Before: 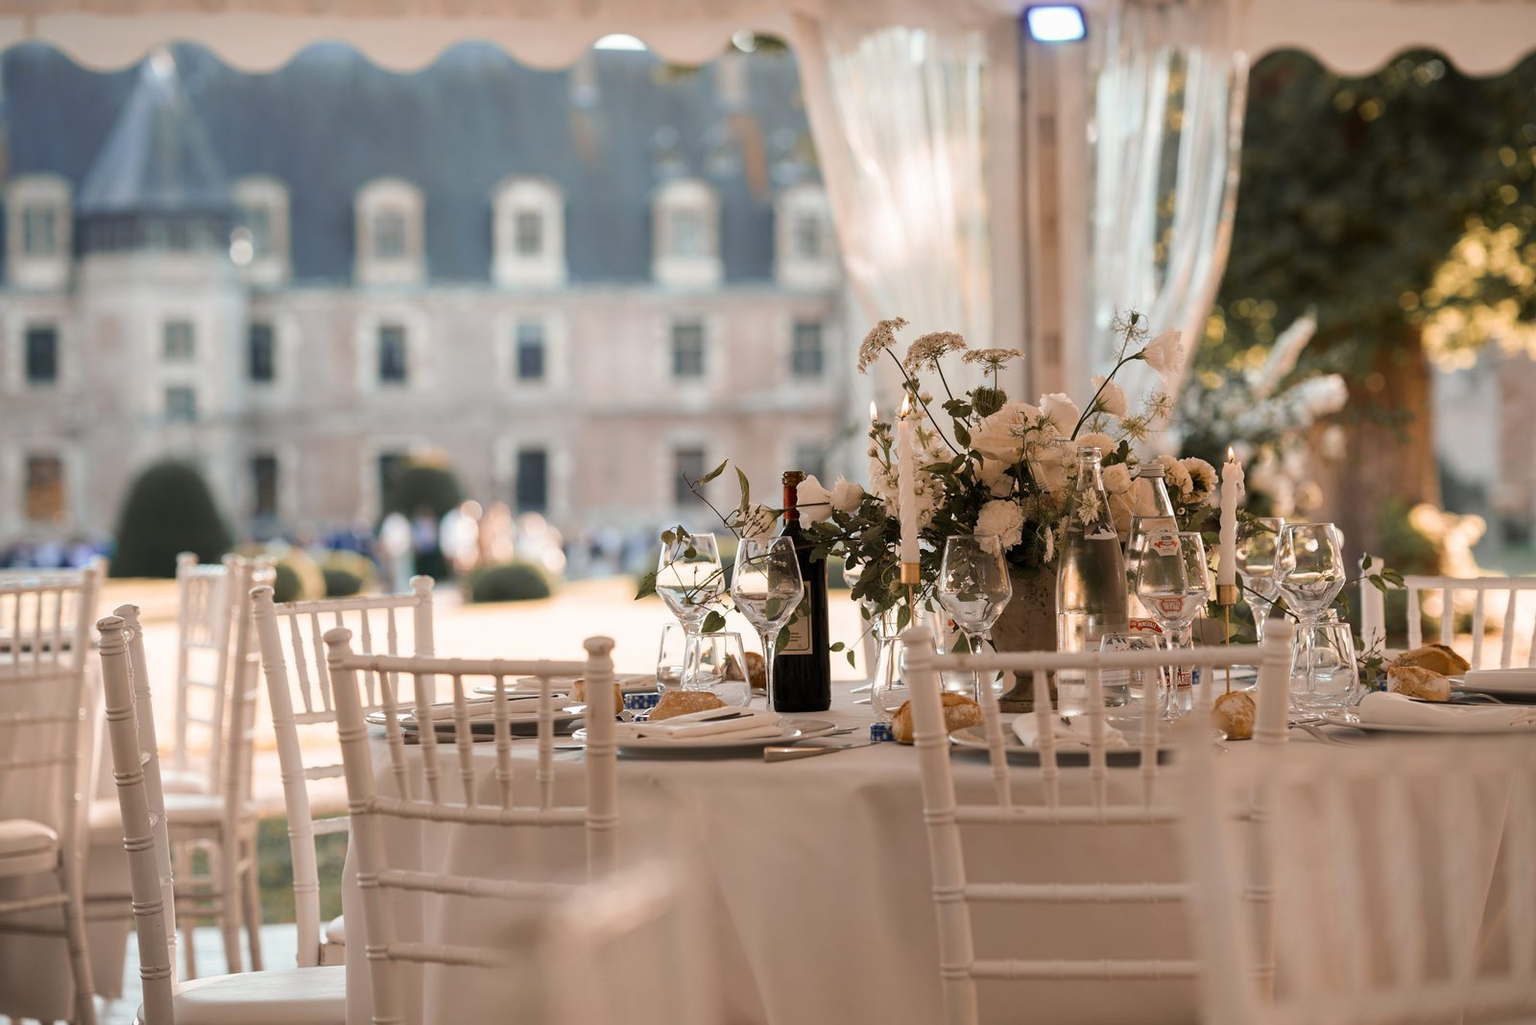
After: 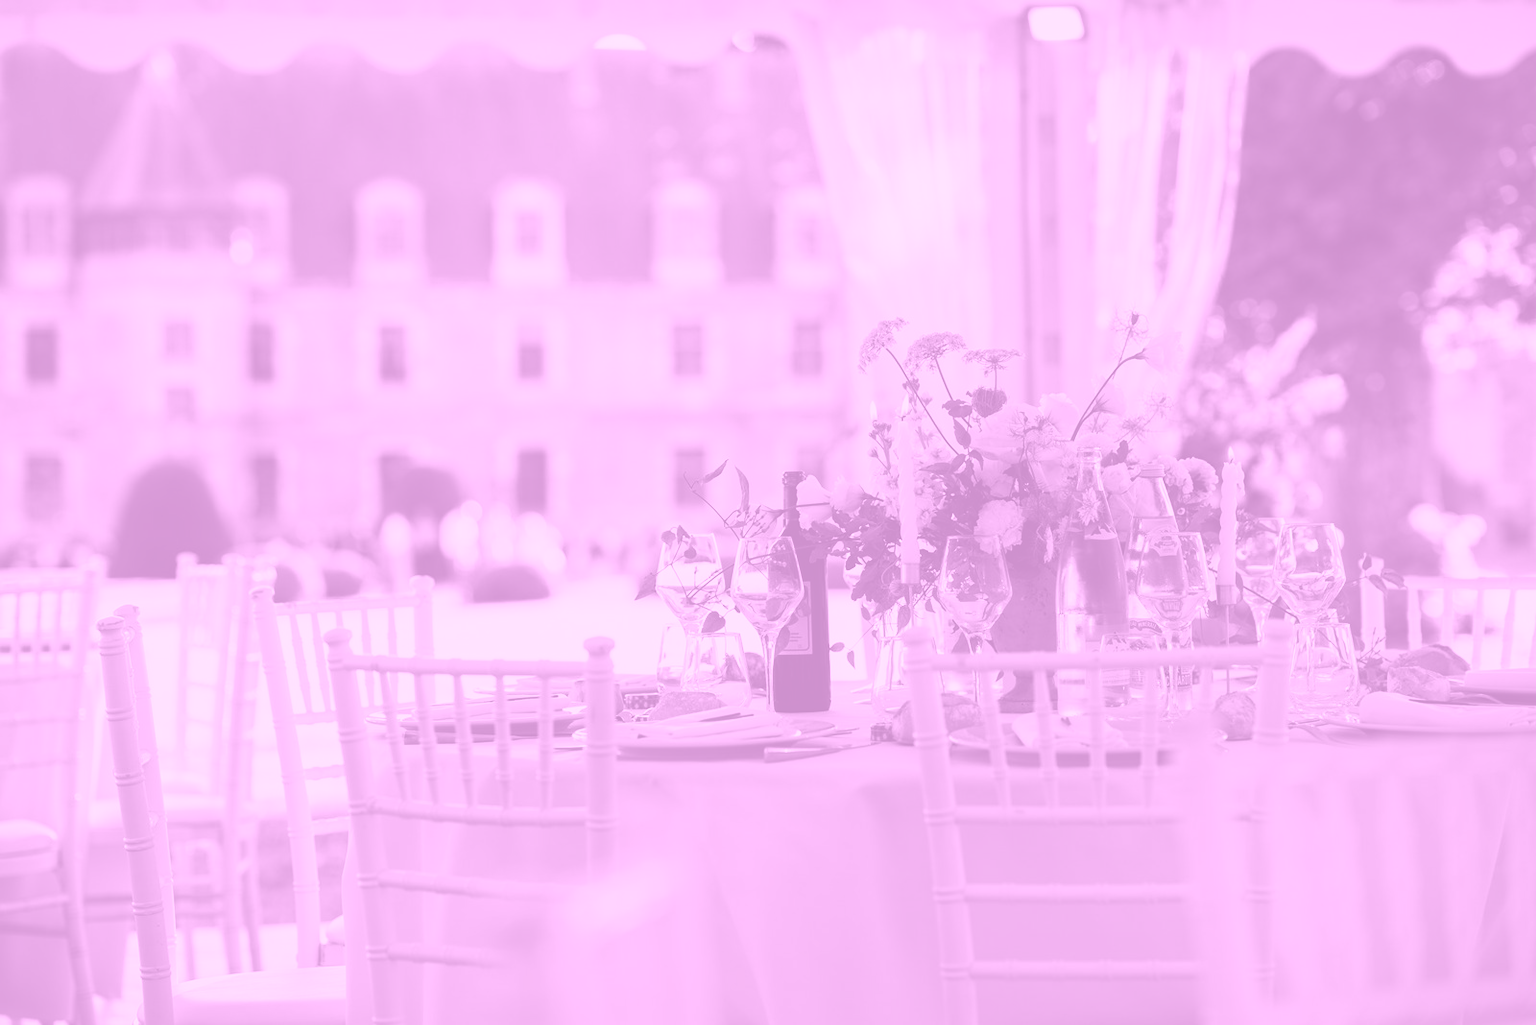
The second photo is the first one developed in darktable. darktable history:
colorize: hue 331.2°, saturation 69%, source mix 30.28%, lightness 69.02%, version 1
color correction: highlights a* 15.46, highlights b* -20.56
contrast brightness saturation: contrast 0.12, brightness -0.12, saturation 0.2
